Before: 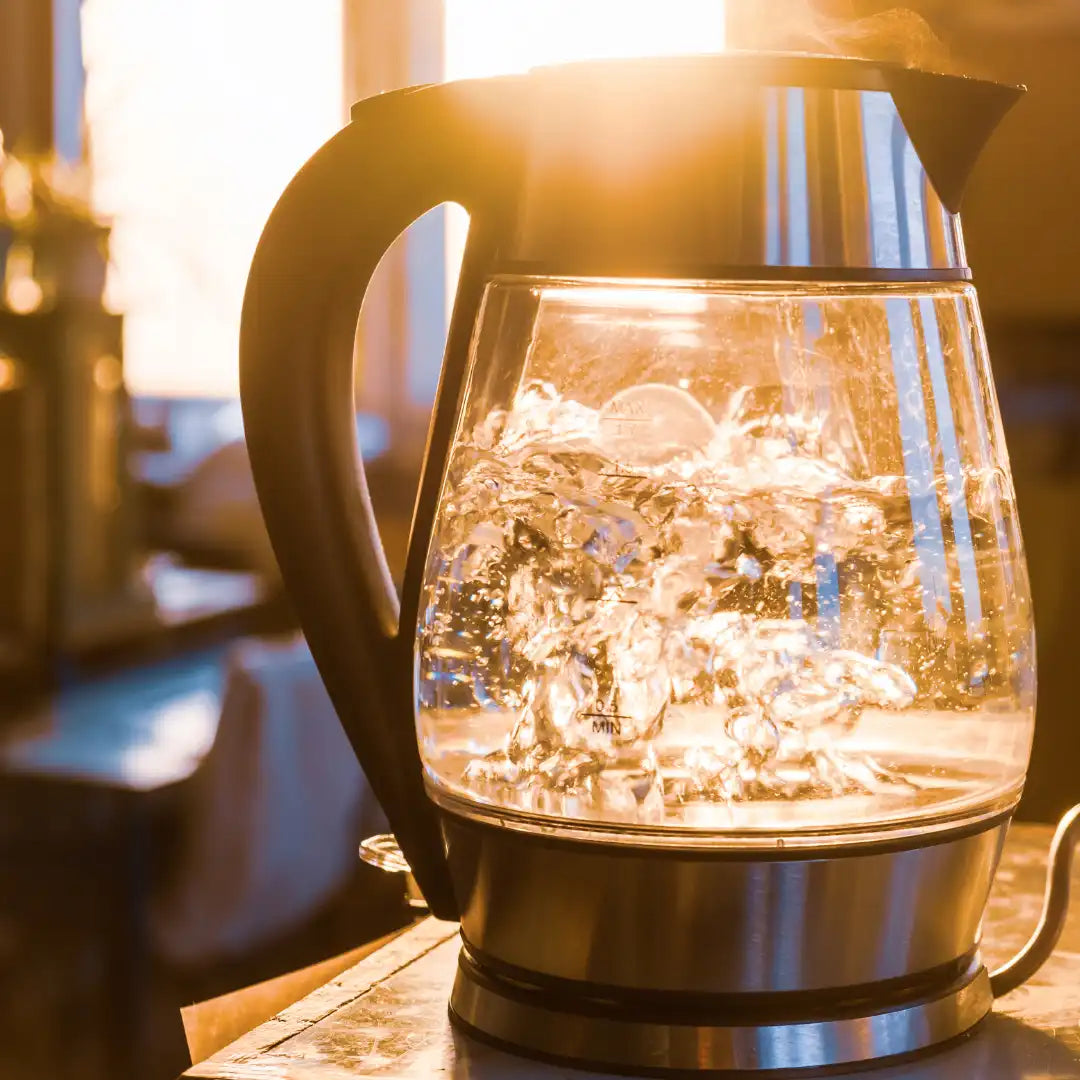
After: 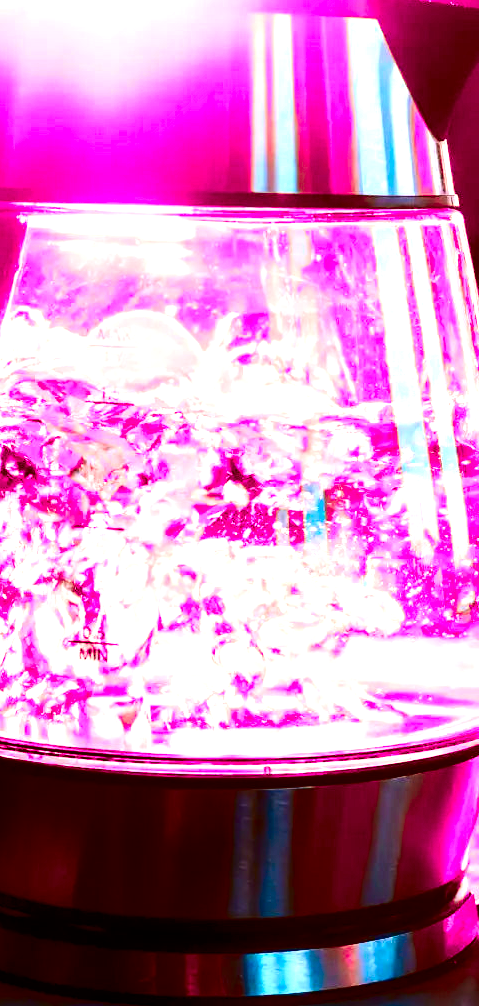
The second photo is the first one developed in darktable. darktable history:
contrast brightness saturation: contrast 0.238, brightness -0.222, saturation 0.147
crop: left 47.535%, top 6.825%, right 8.039%
color zones: curves: ch2 [(0, 0.488) (0.143, 0.417) (0.286, 0.212) (0.429, 0.179) (0.571, 0.154) (0.714, 0.415) (0.857, 0.495) (1, 0.488)], mix 39.12%
exposure: black level correction 0.007, exposure 0.104 EV, compensate highlight preservation false
local contrast: mode bilateral grid, contrast 24, coarseness 49, detail 122%, midtone range 0.2
tone equalizer: -8 EV 0.001 EV, -7 EV -0.002 EV, -6 EV 0.003 EV, -5 EV -0.04 EV, -4 EV -0.091 EV, -3 EV -0.175 EV, -2 EV 0.227 EV, -1 EV 0.707 EV, +0 EV 0.488 EV, mask exposure compensation -0.486 EV
color balance rgb: shadows lift › luminance -7.864%, shadows lift › chroma 2.199%, shadows lift › hue 163.6°, linear chroma grading › global chroma 14.445%, perceptual saturation grading › global saturation 20%, perceptual saturation grading › highlights -14.347%, perceptual saturation grading › shadows 49.752%, perceptual brilliance grading › highlights 6.449%, perceptual brilliance grading › mid-tones 17.282%, perceptual brilliance grading › shadows -5.277%, global vibrance 20%
